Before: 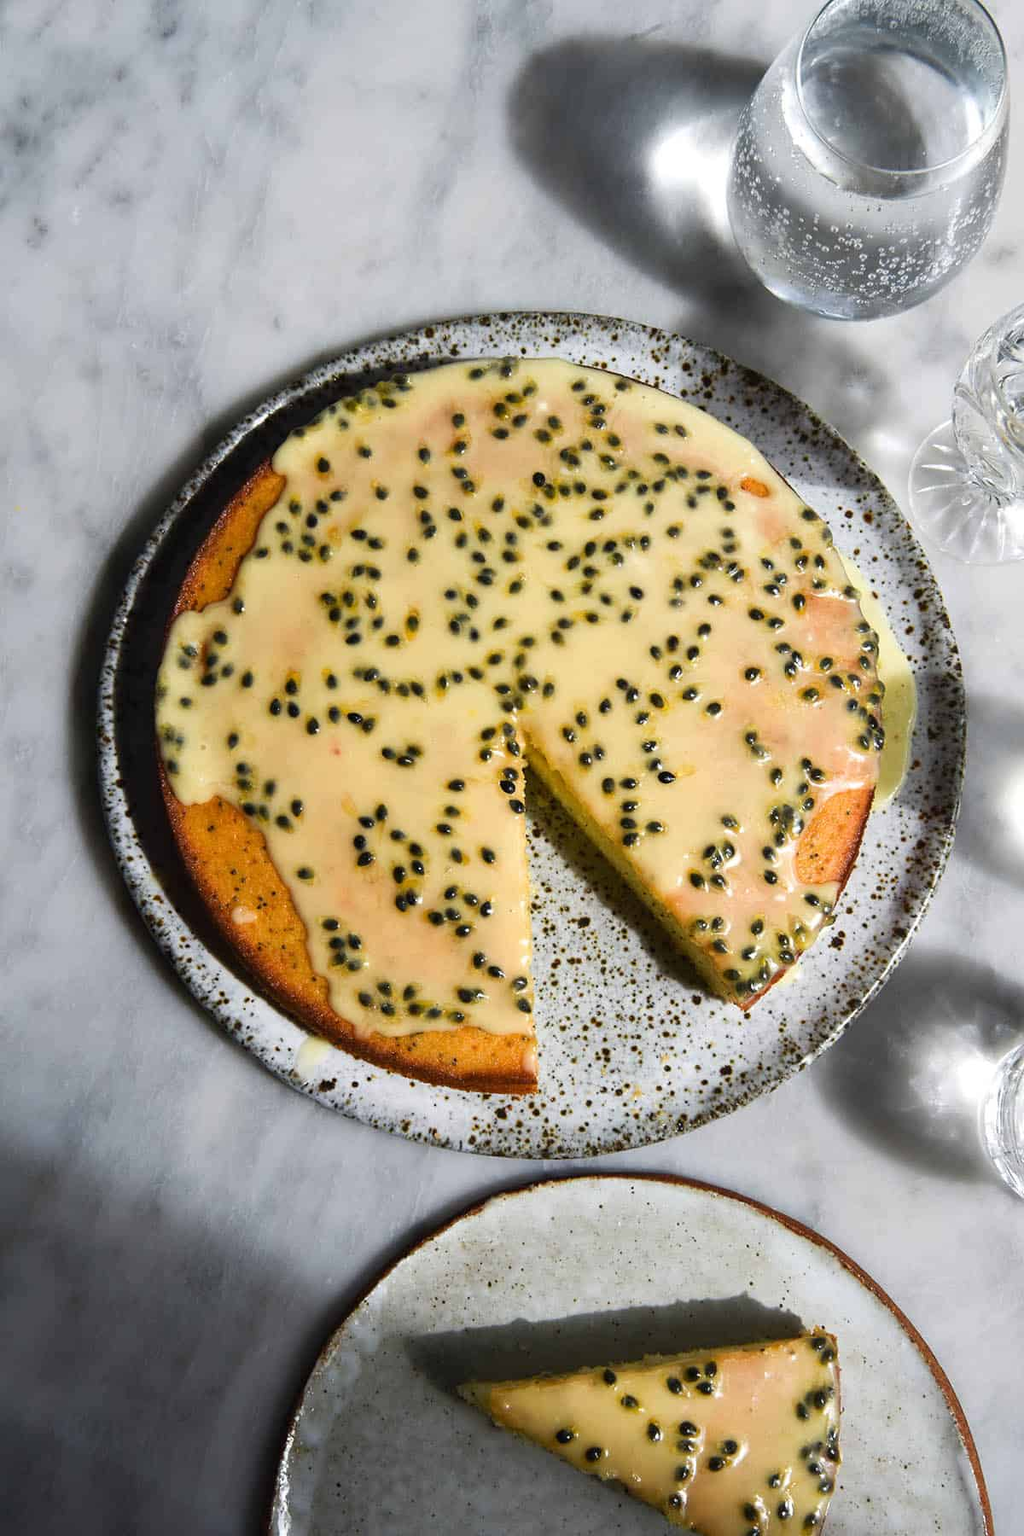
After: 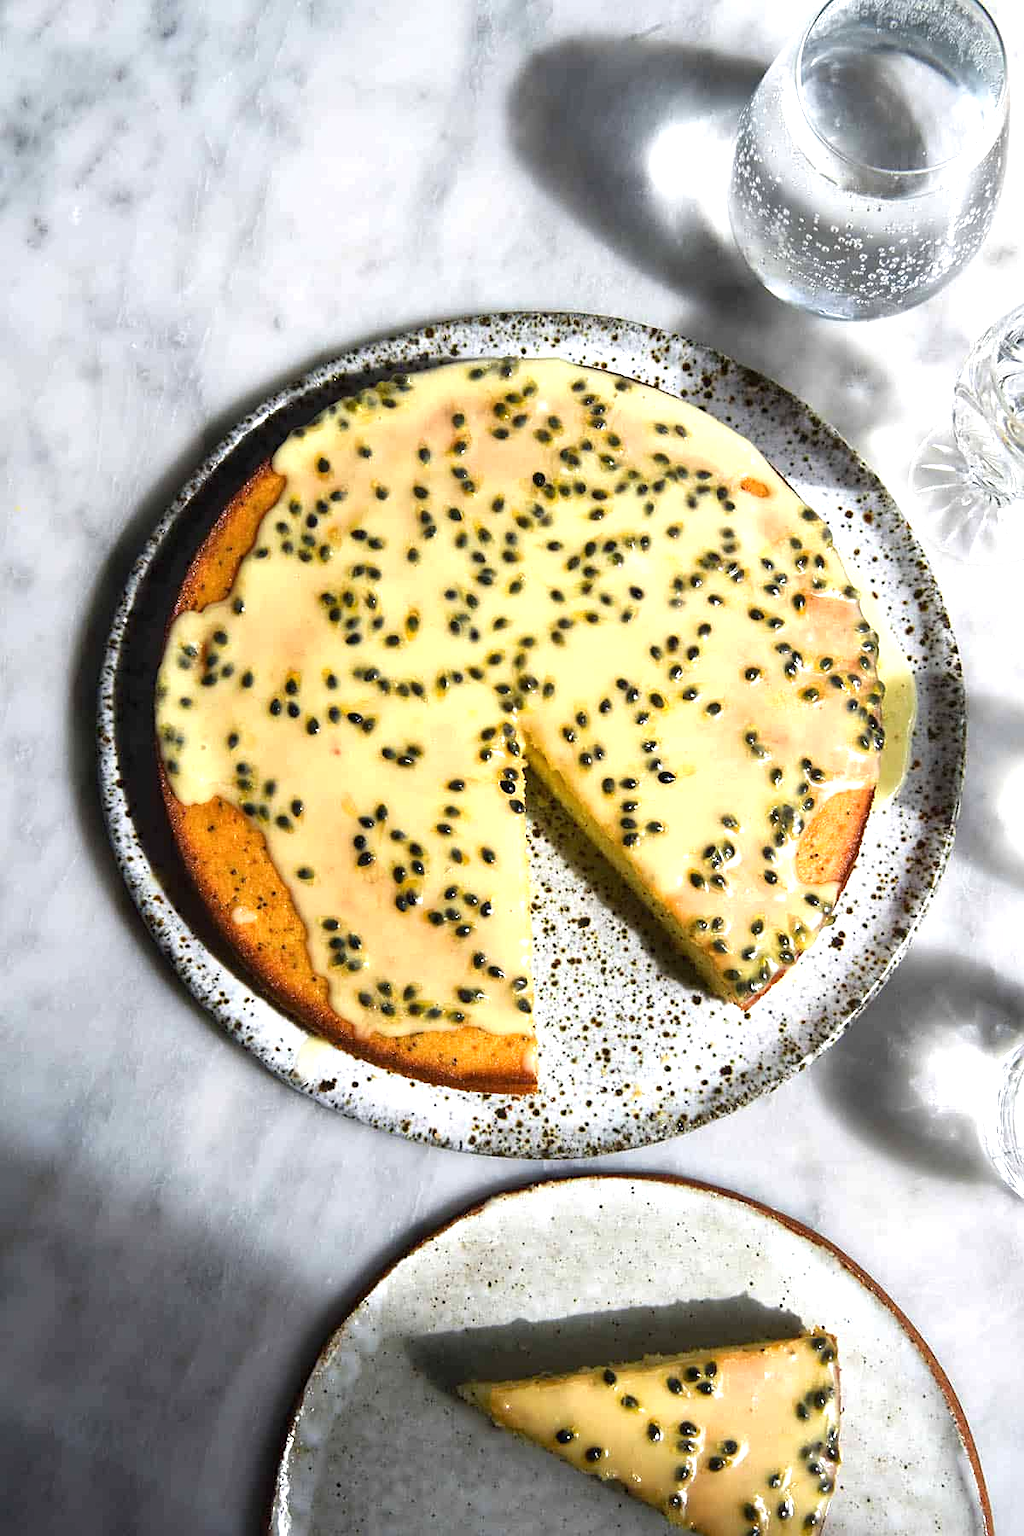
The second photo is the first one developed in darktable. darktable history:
sharpen: amount 0.2
exposure: exposure 0.636 EV, compensate highlight preservation false
local contrast: mode bilateral grid, contrast 20, coarseness 50, detail 120%, midtone range 0.2
color calibration: illuminant same as pipeline (D50), adaptation none (bypass)
